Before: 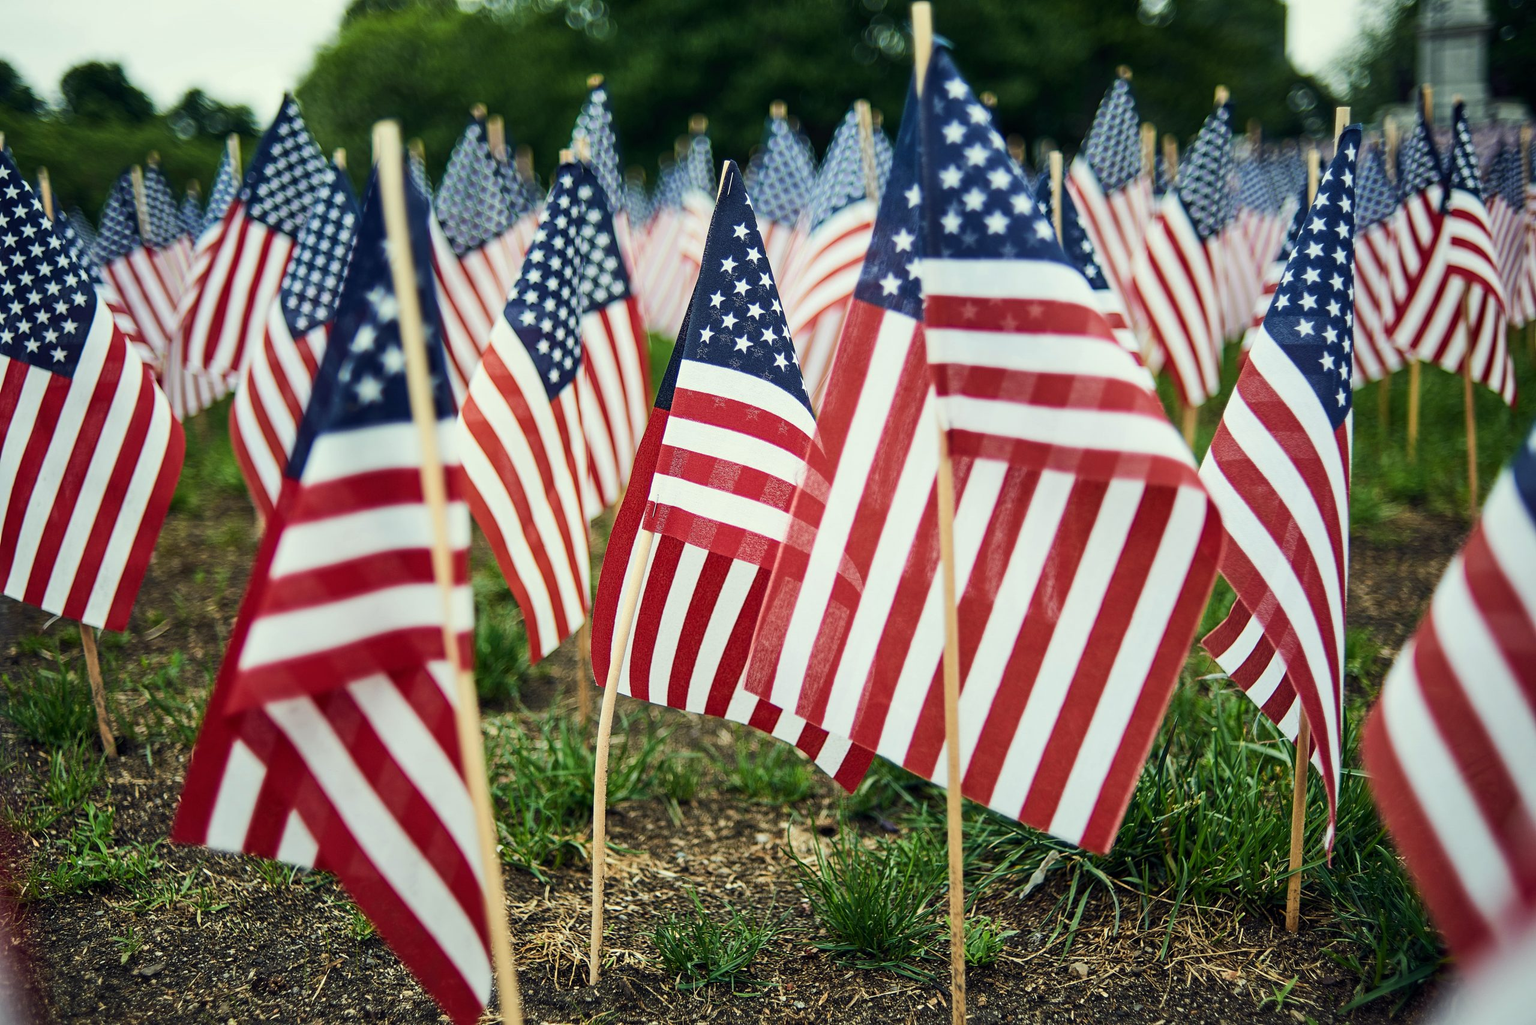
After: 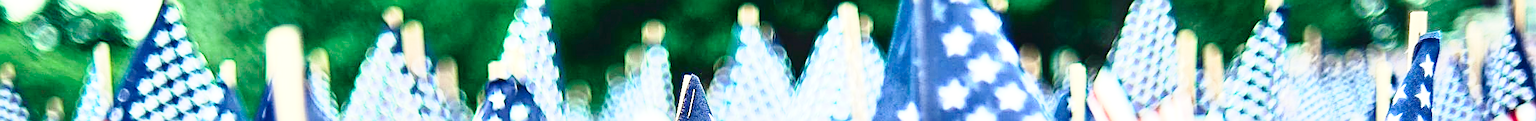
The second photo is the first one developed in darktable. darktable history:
sharpen: on, module defaults
crop and rotate: left 9.644%, top 9.491%, right 6.021%, bottom 80.509%
exposure: black level correction 0, exposure 1.625 EV, compensate exposure bias true, compensate highlight preservation false
tone curve: curves: ch0 [(0, 0.039) (0.104, 0.094) (0.285, 0.301) (0.689, 0.764) (0.89, 0.926) (0.994, 0.971)]; ch1 [(0, 0) (0.337, 0.249) (0.437, 0.411) (0.485, 0.487) (0.515, 0.514) (0.566, 0.563) (0.641, 0.655) (1, 1)]; ch2 [(0, 0) (0.314, 0.301) (0.421, 0.411) (0.502, 0.505) (0.528, 0.54) (0.557, 0.555) (0.612, 0.583) (0.722, 0.67) (1, 1)], color space Lab, independent channels, preserve colors none
base curve: curves: ch0 [(0, 0) (0.028, 0.03) (0.121, 0.232) (0.46, 0.748) (0.859, 0.968) (1, 1)], preserve colors none
